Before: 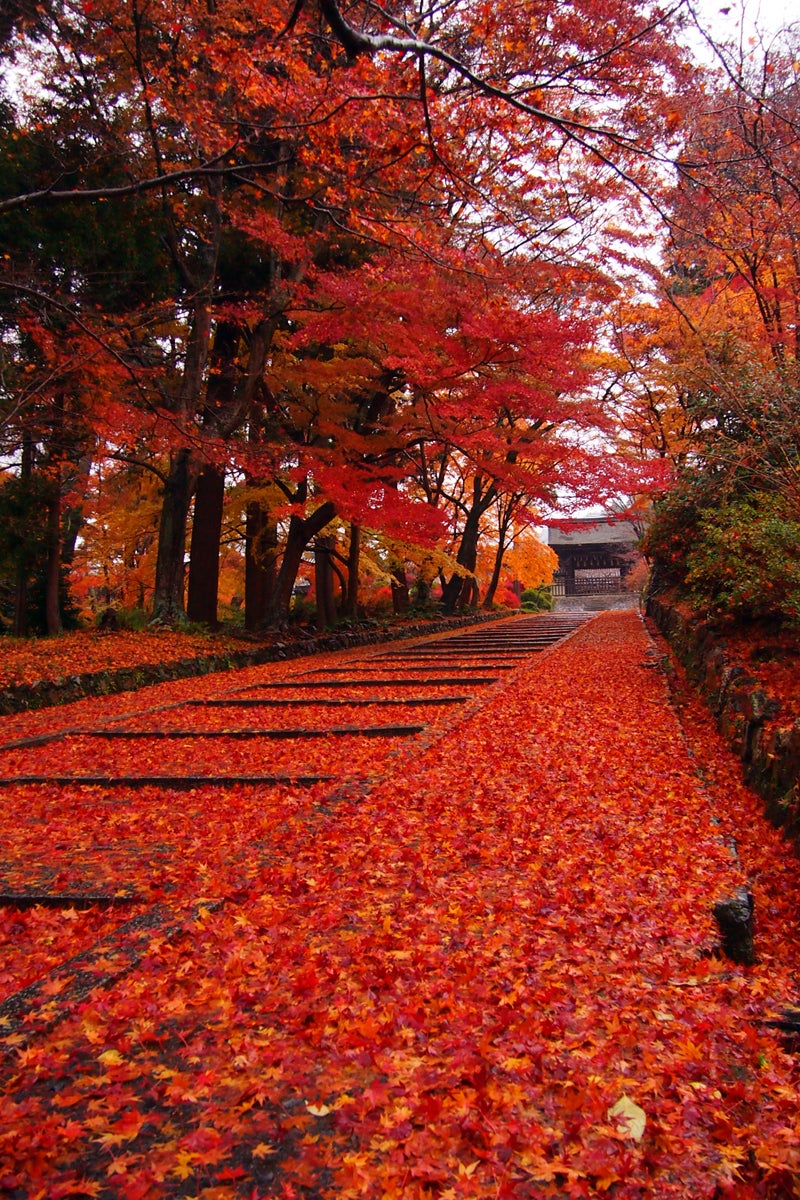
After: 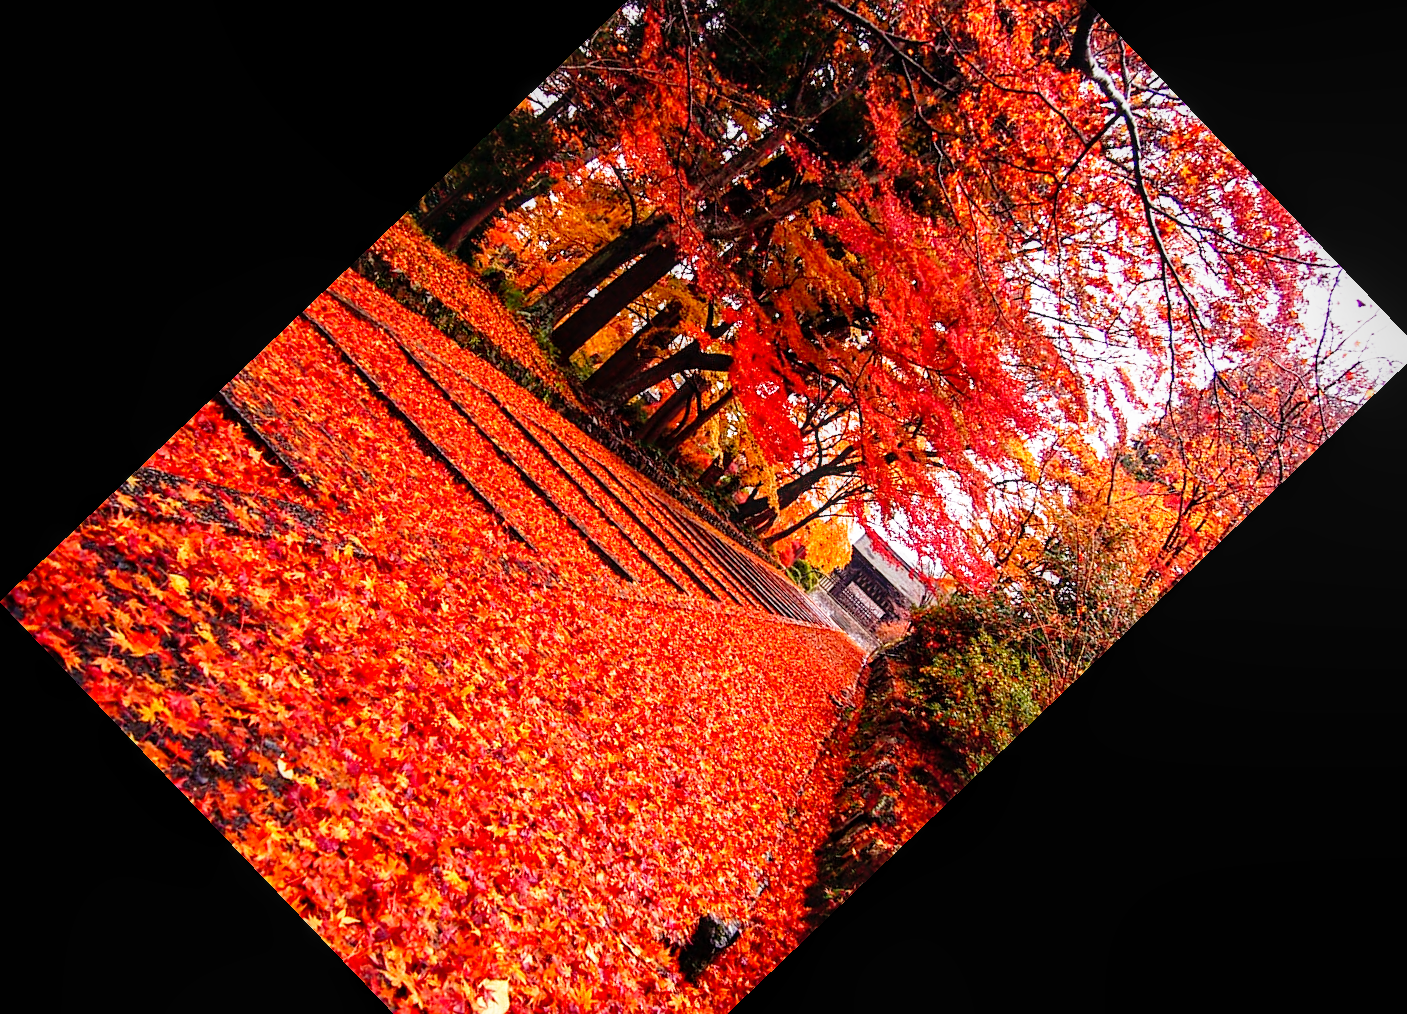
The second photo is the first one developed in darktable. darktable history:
base curve: curves: ch0 [(0, 0) (0.012, 0.01) (0.073, 0.168) (0.31, 0.711) (0.645, 0.957) (1, 1)], preserve colors none
local contrast: on, module defaults
sharpen: on, module defaults
exposure: black level correction 0, compensate exposure bias true, compensate highlight preservation false
crop and rotate: angle -46.26°, top 16.234%, right 0.912%, bottom 11.704%
